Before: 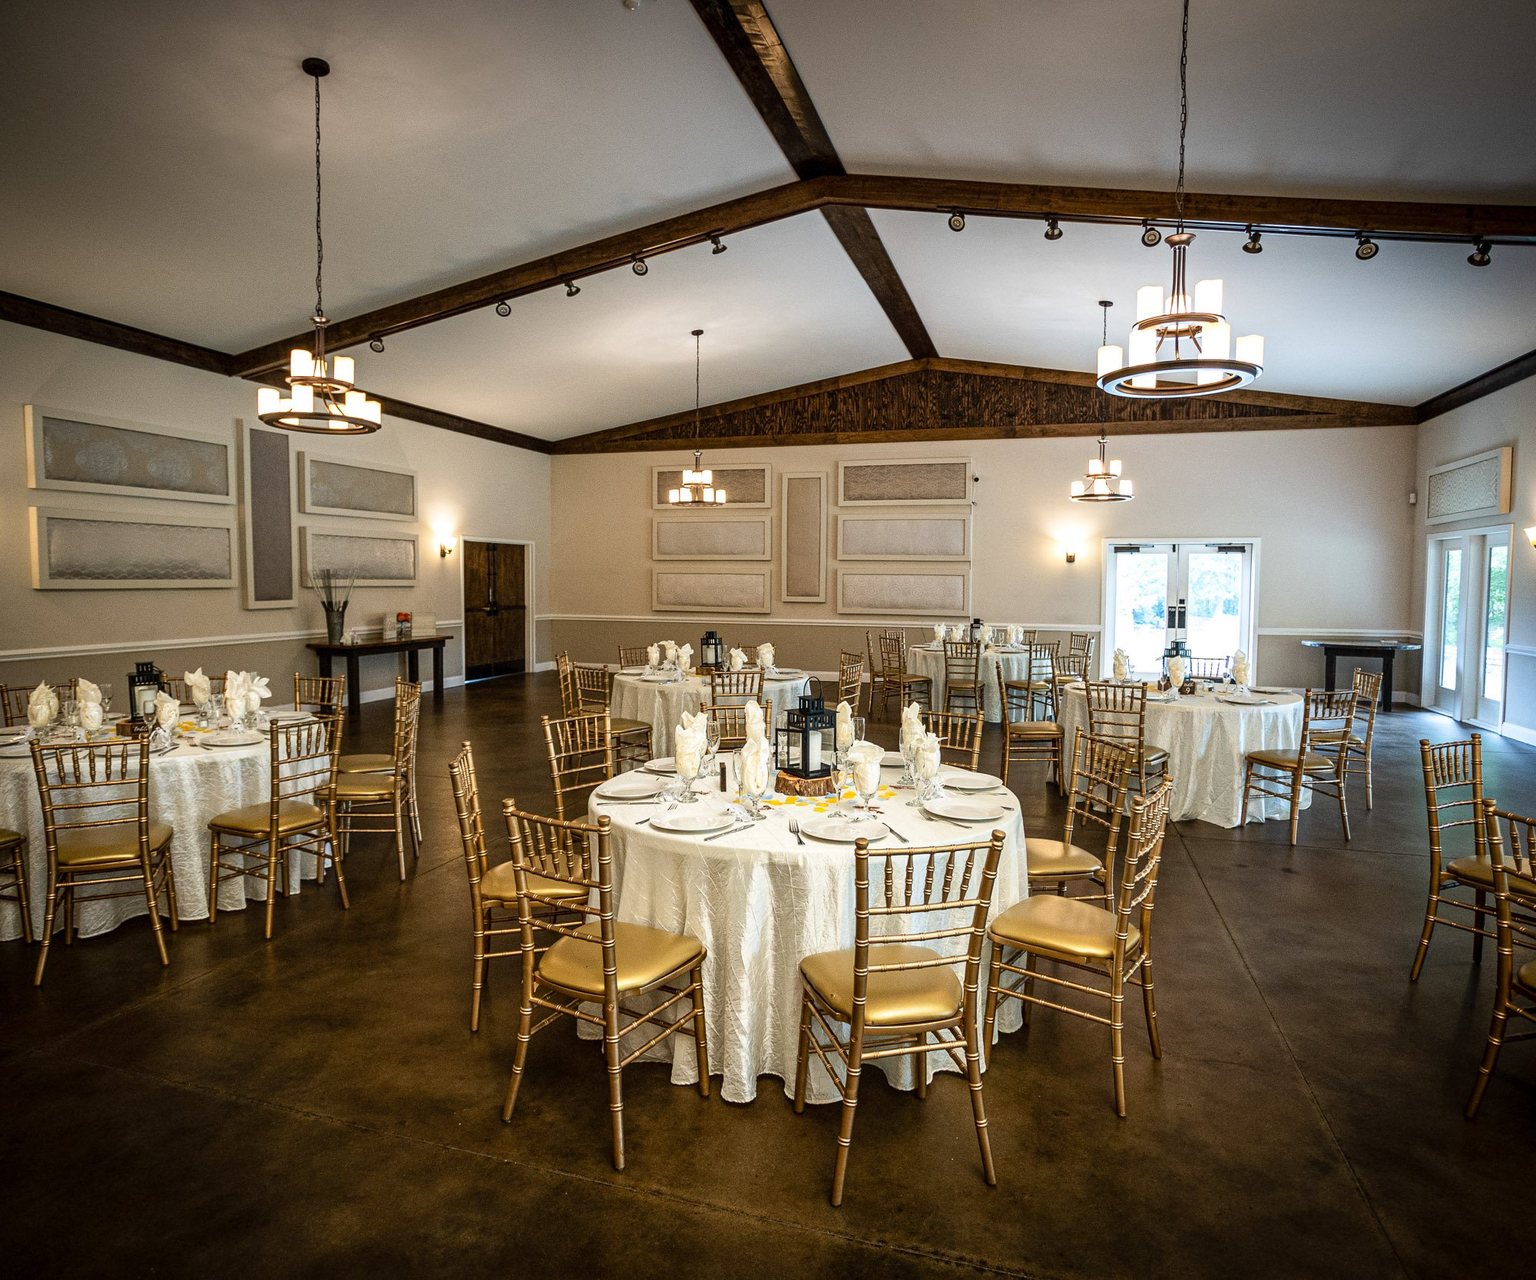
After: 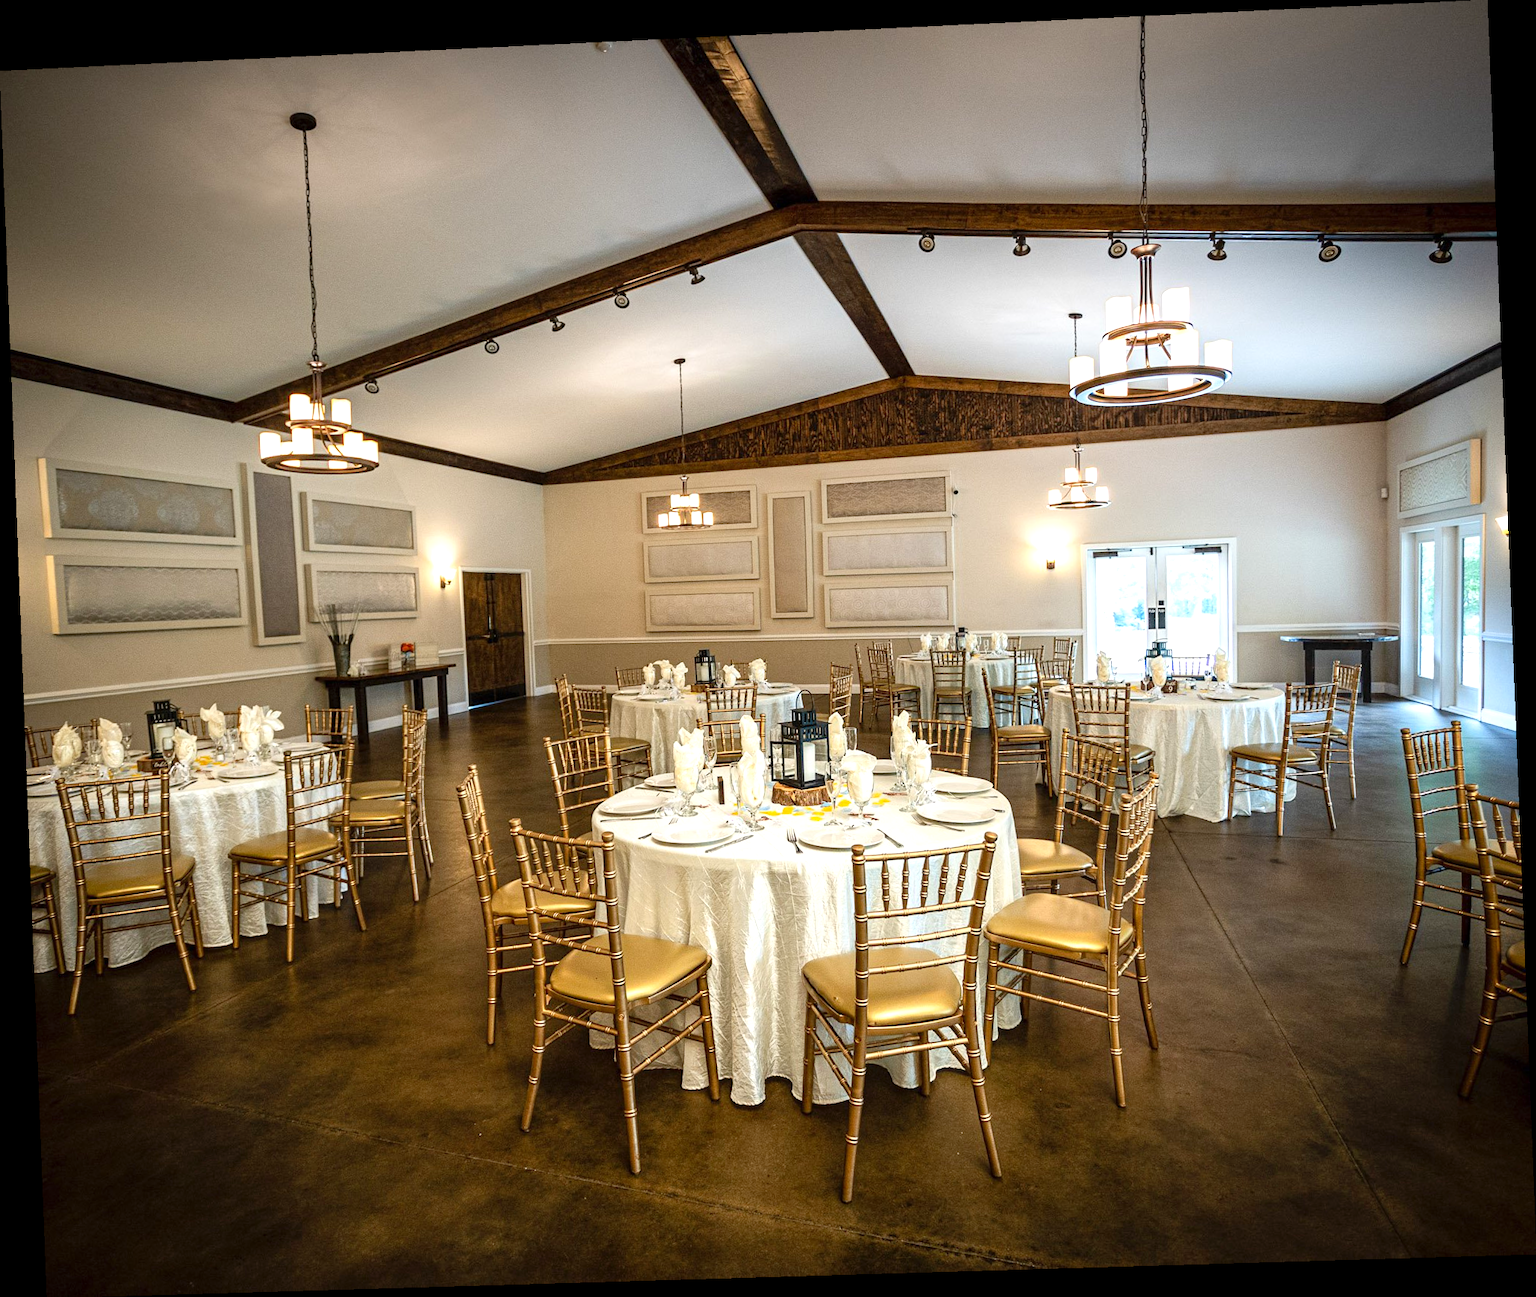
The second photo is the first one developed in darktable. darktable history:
levels: levels [0, 0.435, 0.917]
rotate and perspective: rotation -2.22°, lens shift (horizontal) -0.022, automatic cropping off
